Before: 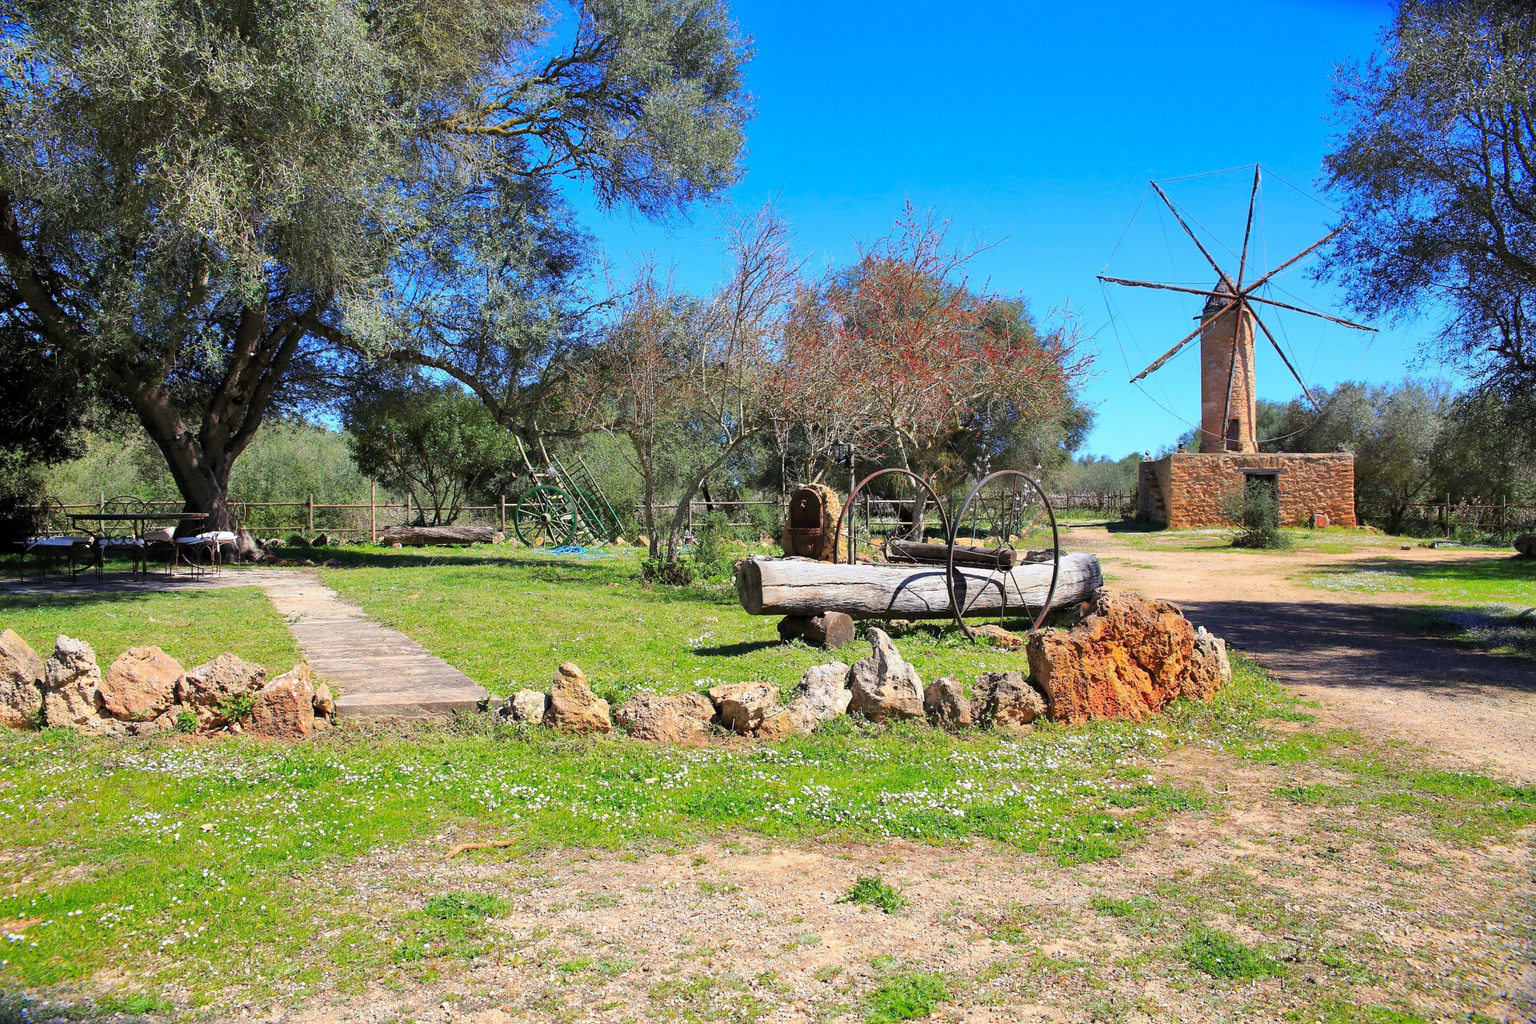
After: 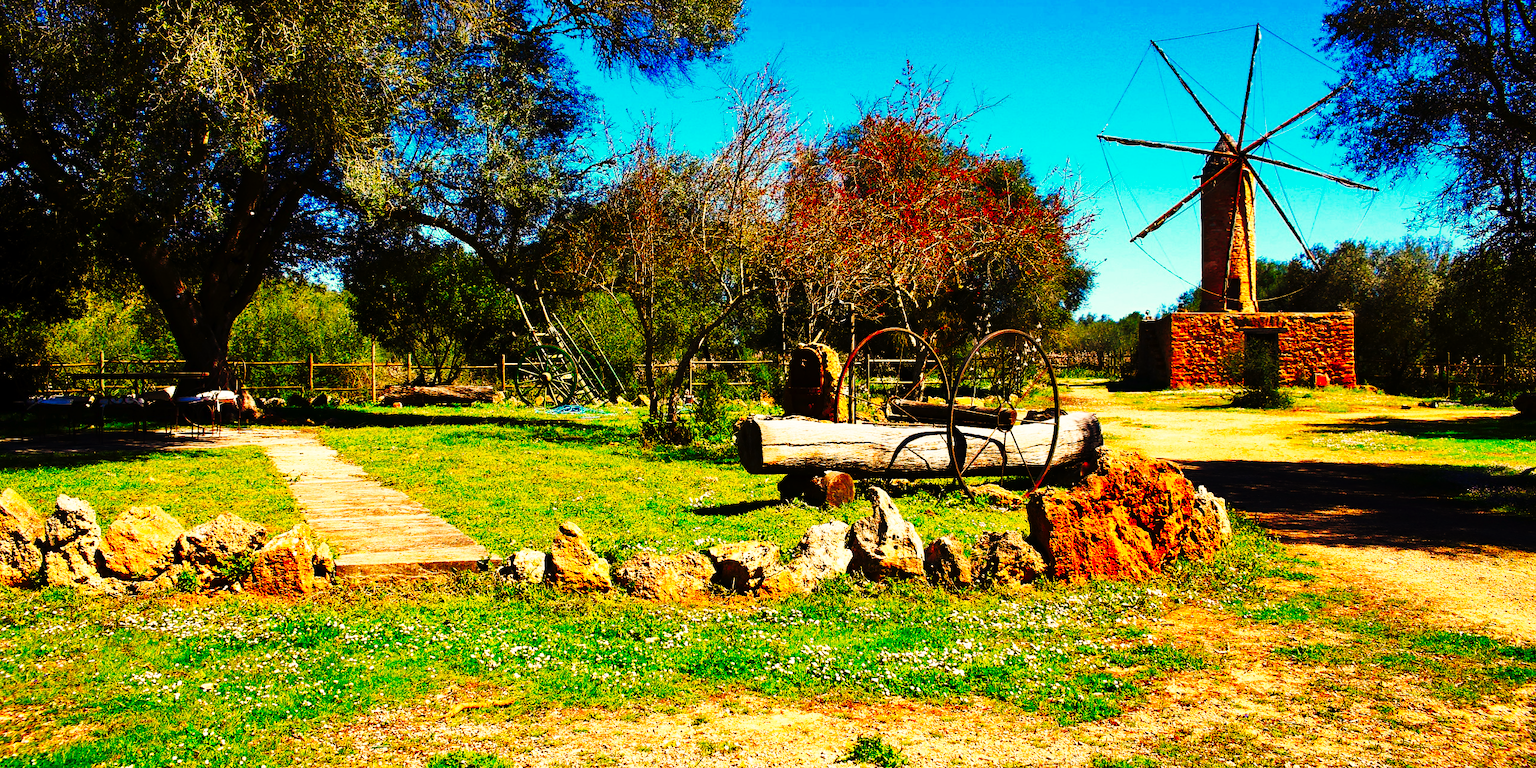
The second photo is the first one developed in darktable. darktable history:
crop: top 13.819%, bottom 11.169%
contrast brightness saturation: brightness -0.25, saturation 0.2
white balance: red 1.123, blue 0.83
tone curve: curves: ch0 [(0, 0) (0.003, 0.006) (0.011, 0.008) (0.025, 0.011) (0.044, 0.015) (0.069, 0.019) (0.1, 0.023) (0.136, 0.03) (0.177, 0.042) (0.224, 0.065) (0.277, 0.103) (0.335, 0.177) (0.399, 0.294) (0.468, 0.463) (0.543, 0.639) (0.623, 0.805) (0.709, 0.909) (0.801, 0.967) (0.898, 0.989) (1, 1)], preserve colors none
